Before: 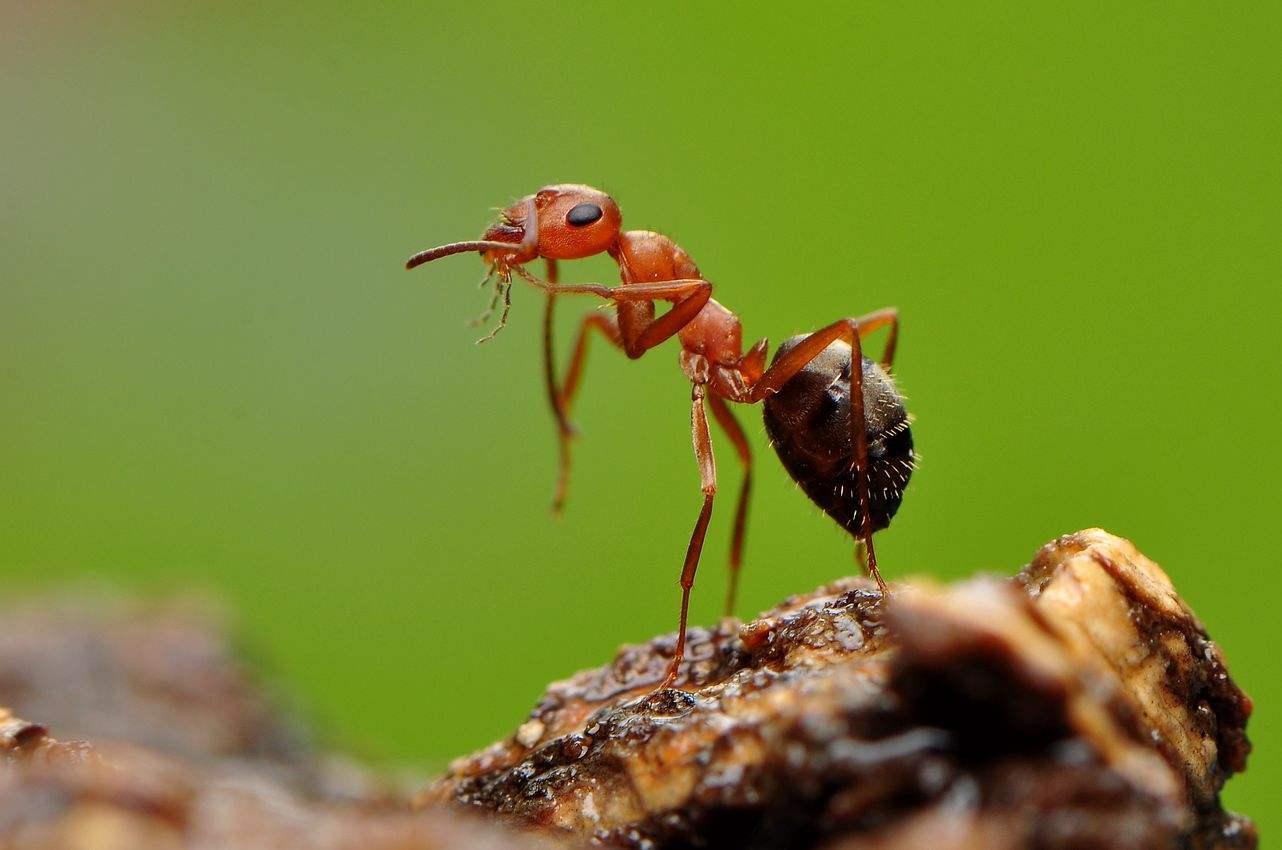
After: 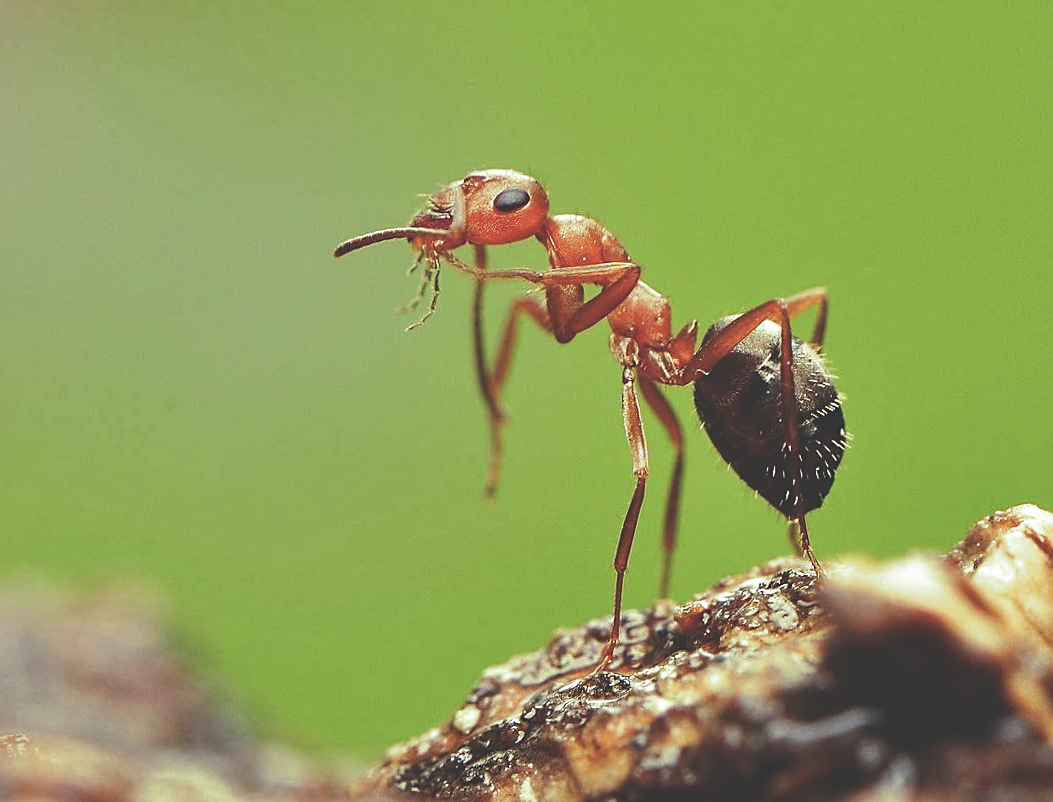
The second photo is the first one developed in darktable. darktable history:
crop and rotate: angle 1°, left 4.281%, top 0.642%, right 11.383%, bottom 2.486%
exposure: black level correction -0.041, exposure 0.064 EV, compensate highlight preservation false
tone equalizer: -8 EV -0.417 EV, -7 EV -0.389 EV, -6 EV -0.333 EV, -5 EV -0.222 EV, -3 EV 0.222 EV, -2 EV 0.333 EV, -1 EV 0.389 EV, +0 EV 0.417 EV, edges refinement/feathering 500, mask exposure compensation -1.57 EV, preserve details no
sharpen: on, module defaults
split-toning: shadows › hue 290.82°, shadows › saturation 0.34, highlights › saturation 0.38, balance 0, compress 50%
